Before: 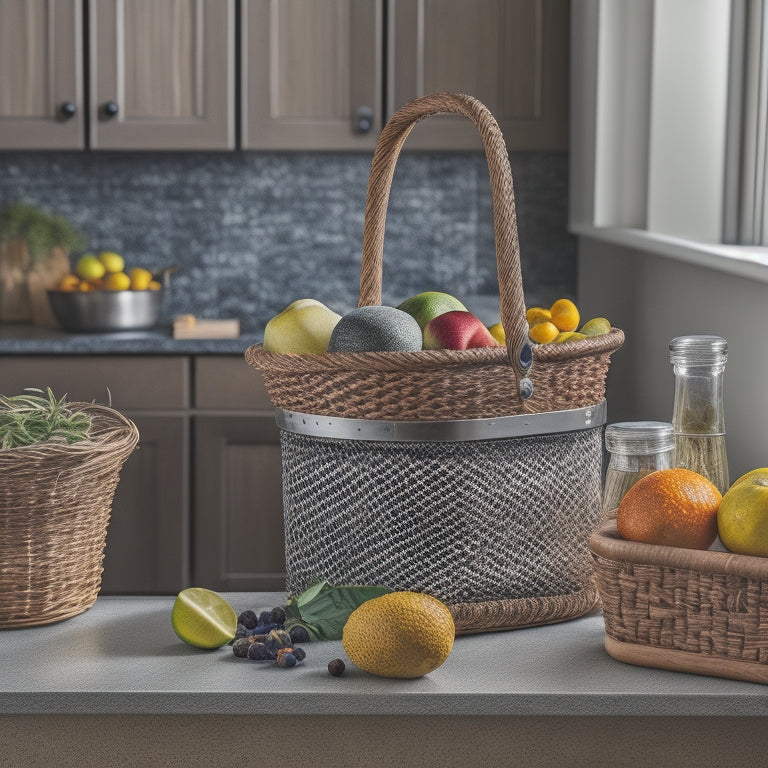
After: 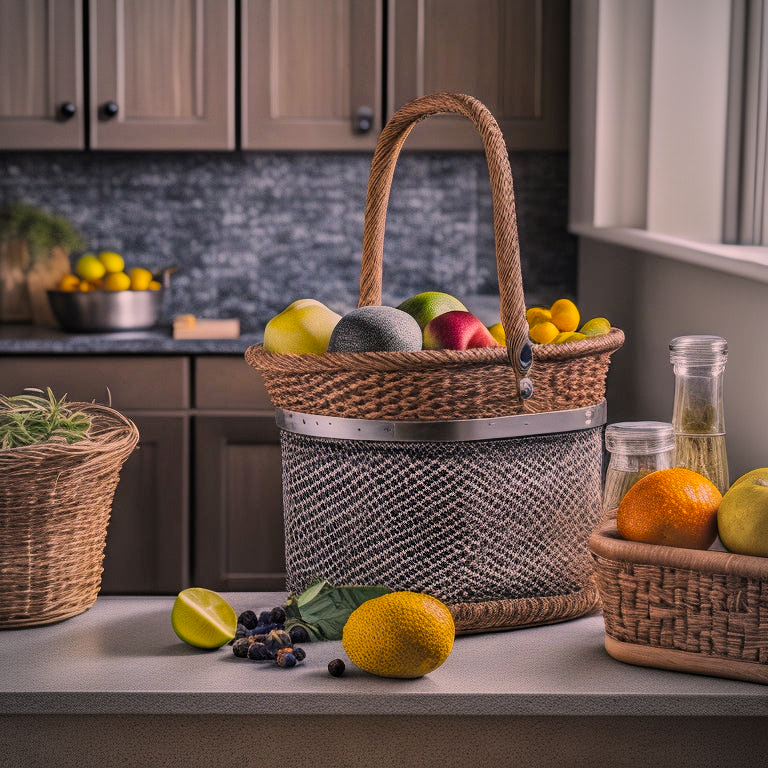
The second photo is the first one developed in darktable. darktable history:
filmic rgb: black relative exposure -5.02 EV, white relative exposure 3.96 EV, hardness 2.89, contrast 1.298, highlights saturation mix -30.81%
color correction: highlights a* 14.74, highlights b* 4.86
color balance rgb: linear chroma grading › global chroma 49.883%, perceptual saturation grading › global saturation 0.655%, global vibrance 14.511%
vignetting: fall-off start 86.11%, automatic ratio true
